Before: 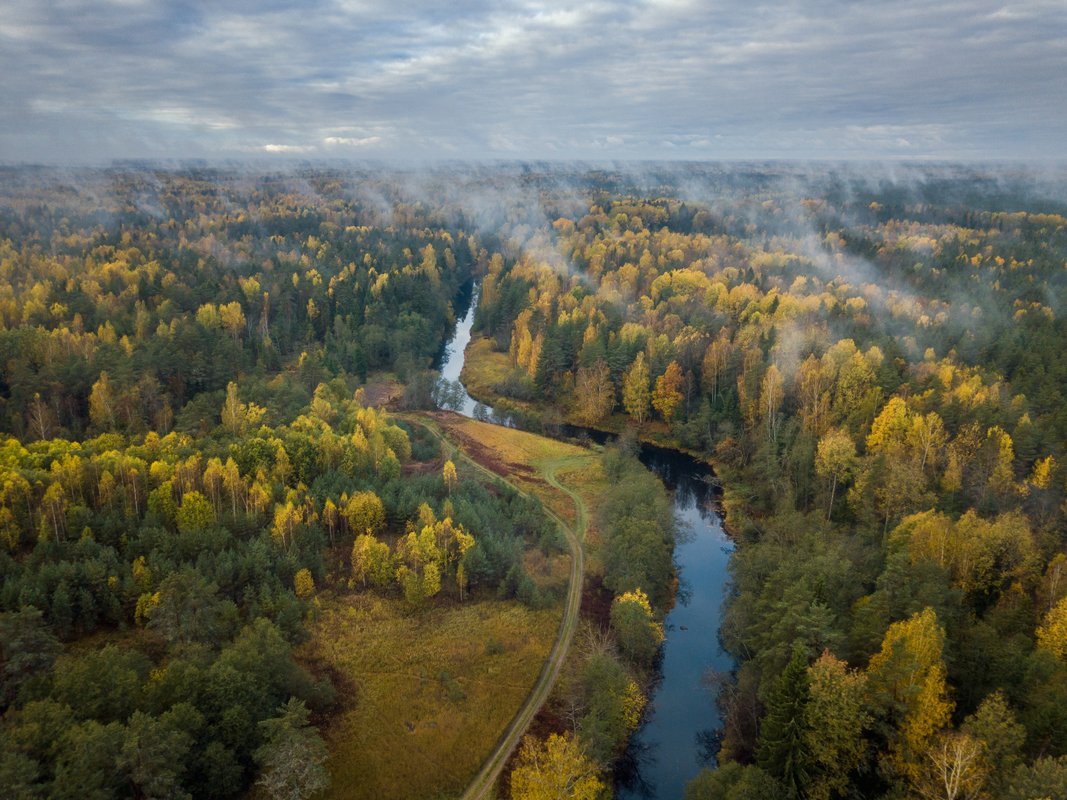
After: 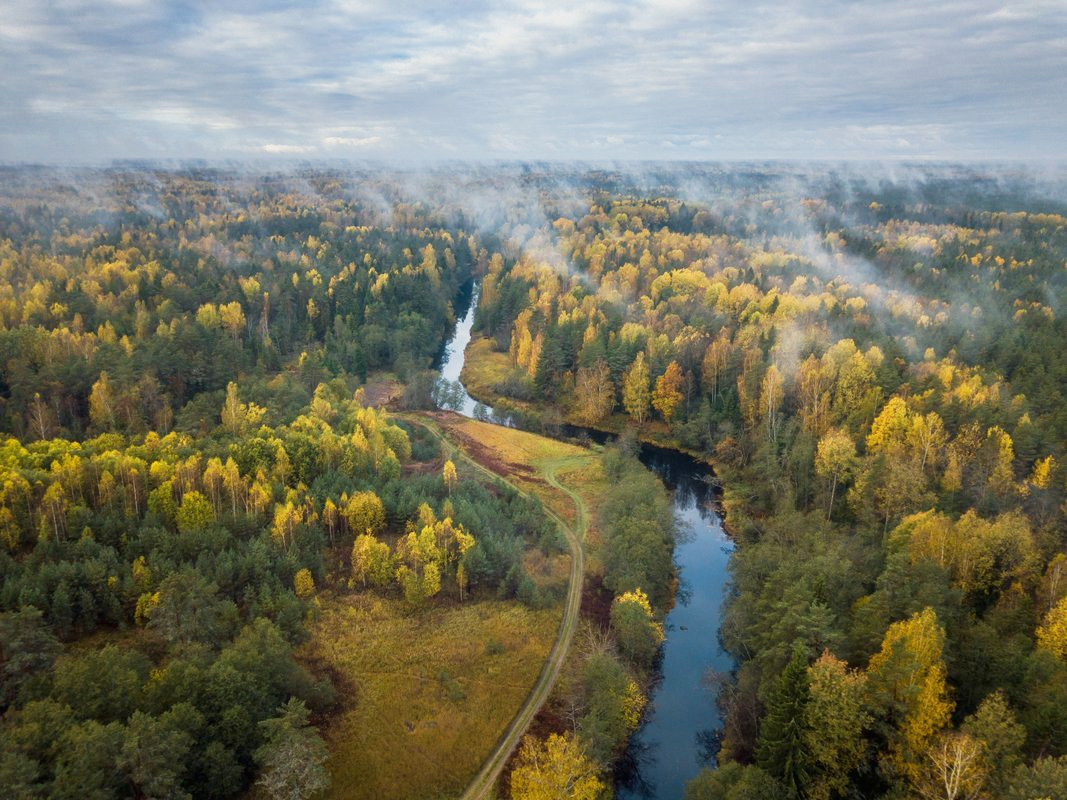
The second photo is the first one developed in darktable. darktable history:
base curve: curves: ch0 [(0, 0) (0.088, 0.125) (0.176, 0.251) (0.354, 0.501) (0.613, 0.749) (1, 0.877)], preserve colors none
exposure: compensate highlight preservation false
